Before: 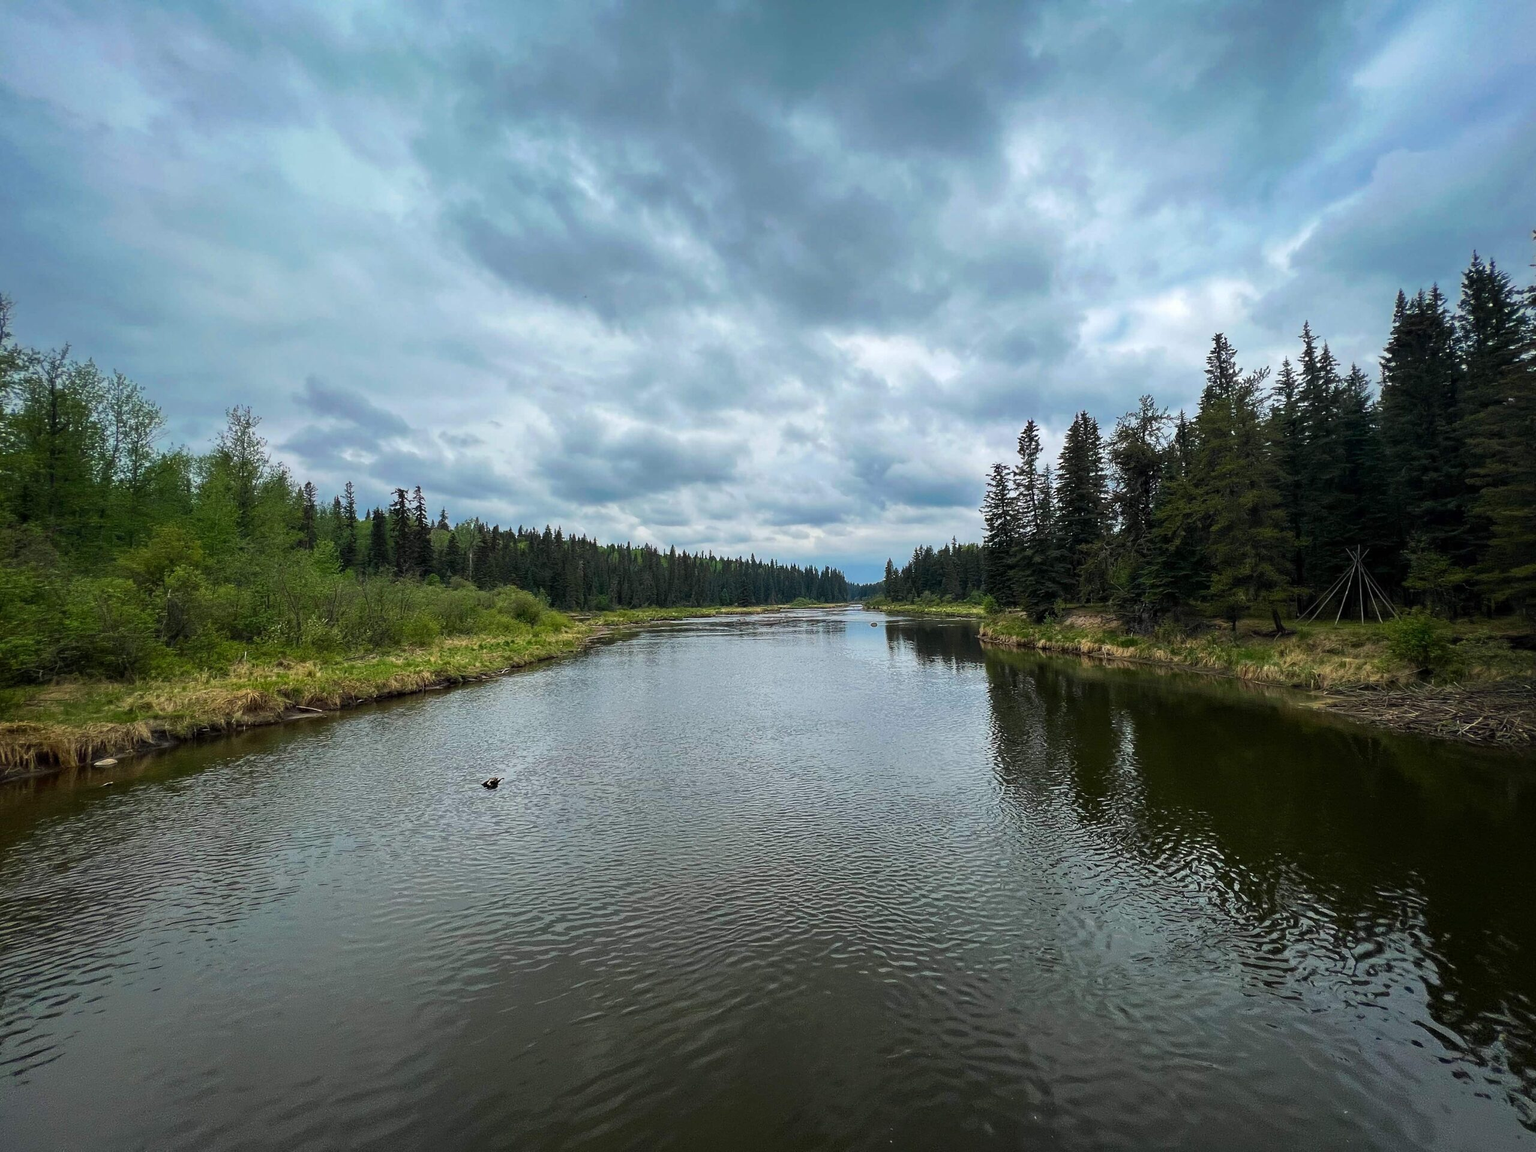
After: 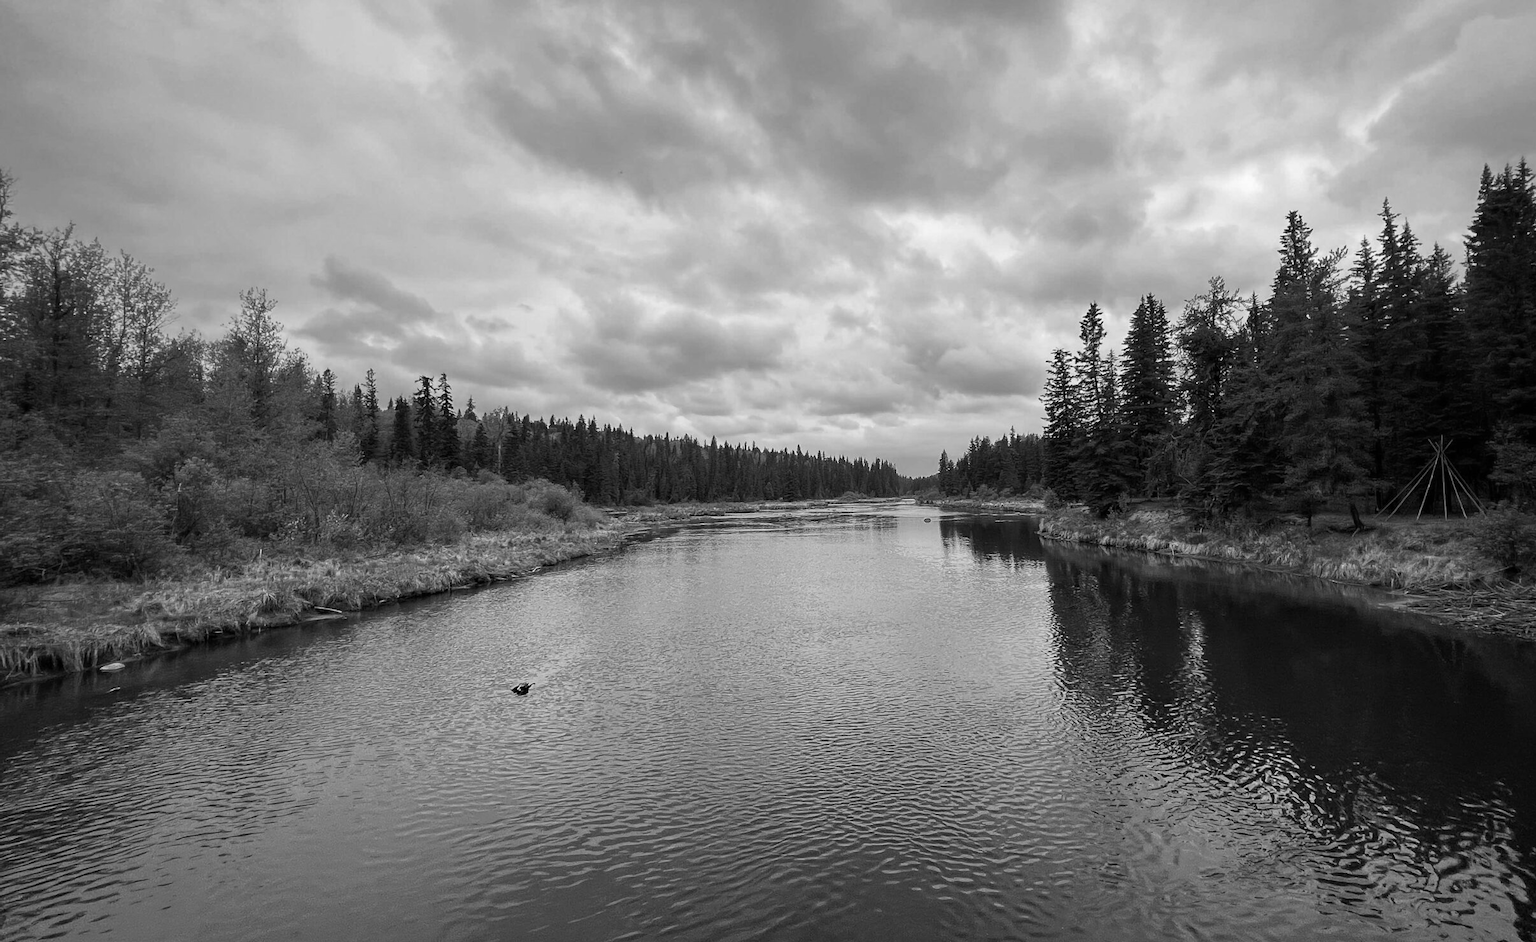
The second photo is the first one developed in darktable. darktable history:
crop and rotate: angle 0.03°, top 11.643%, right 5.651%, bottom 11.189%
white balance: red 0.931, blue 1.11
monochrome: on, module defaults
